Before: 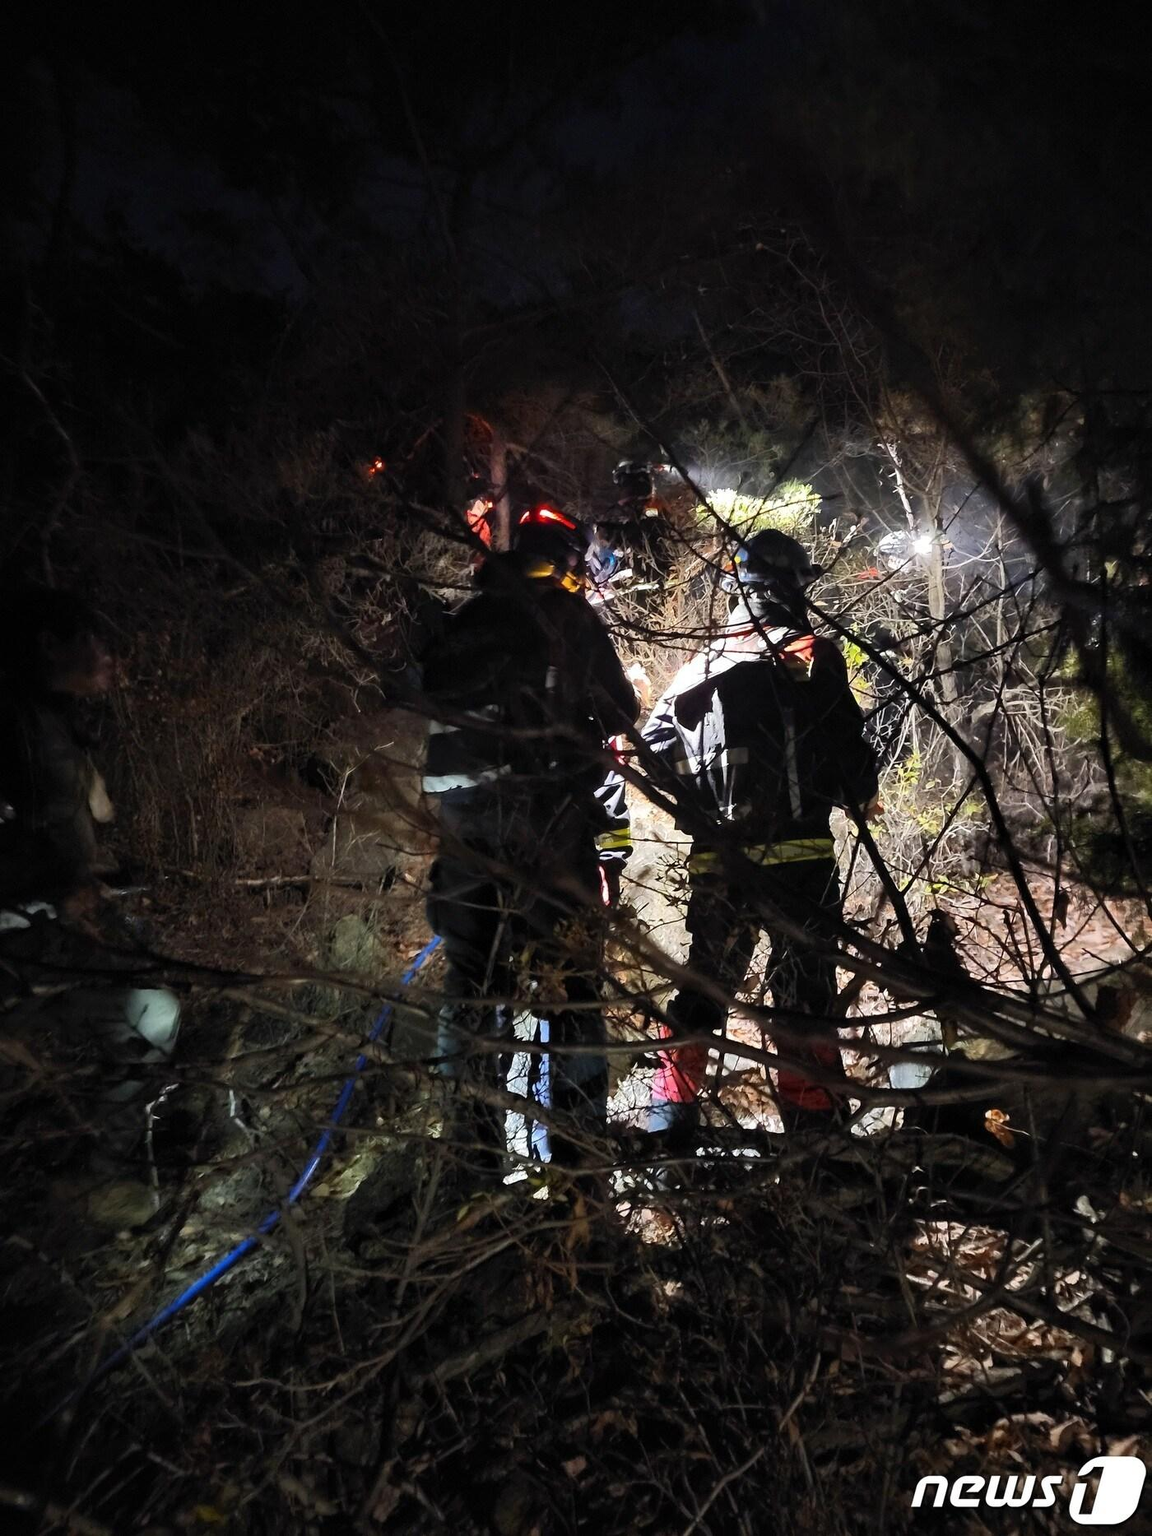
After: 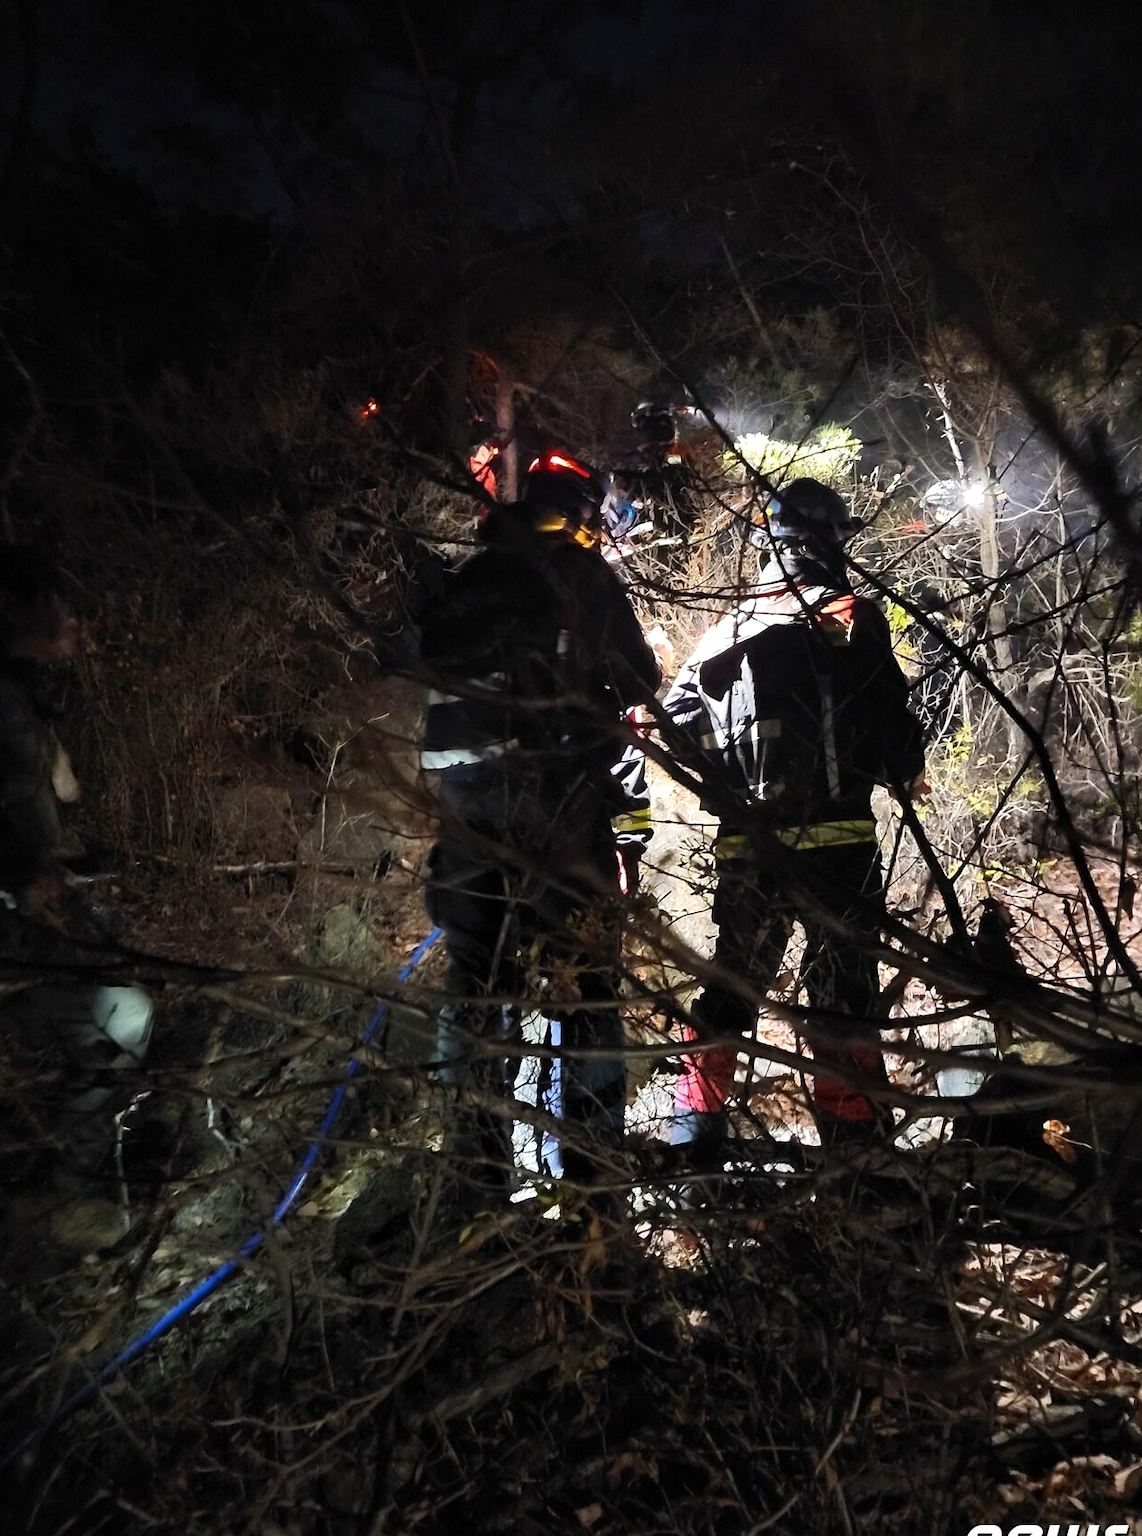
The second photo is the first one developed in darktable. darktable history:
crop: left 3.706%, top 6.352%, right 6.518%, bottom 3.218%
shadows and highlights: shadows -12.72, white point adjustment 4.13, highlights 27.7
